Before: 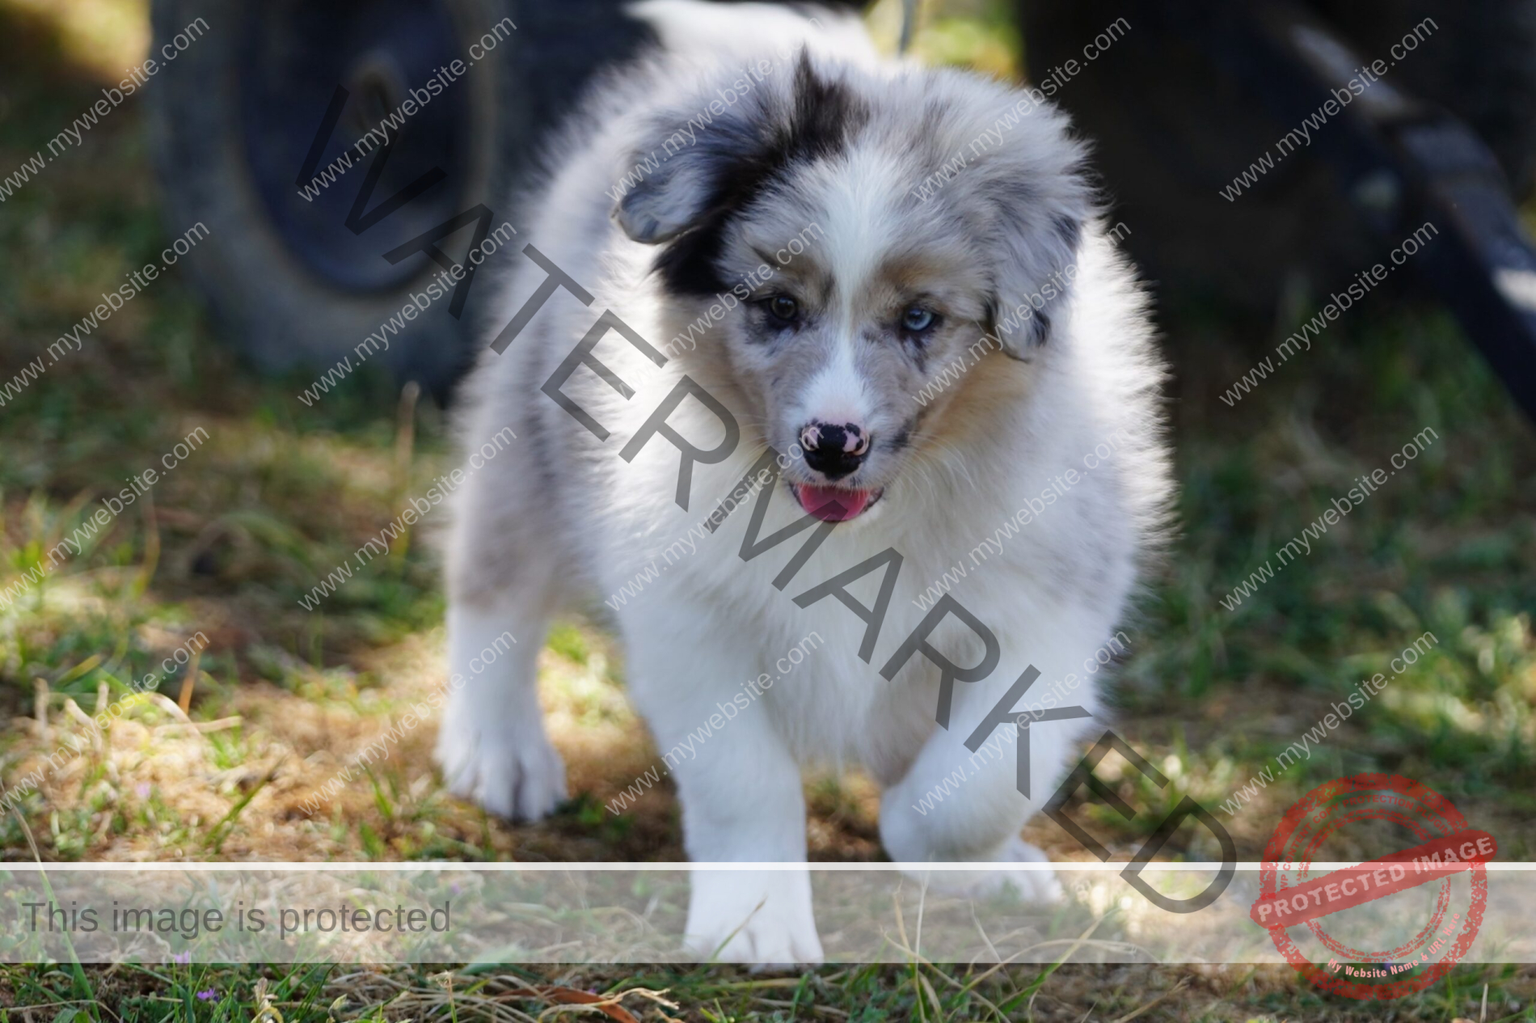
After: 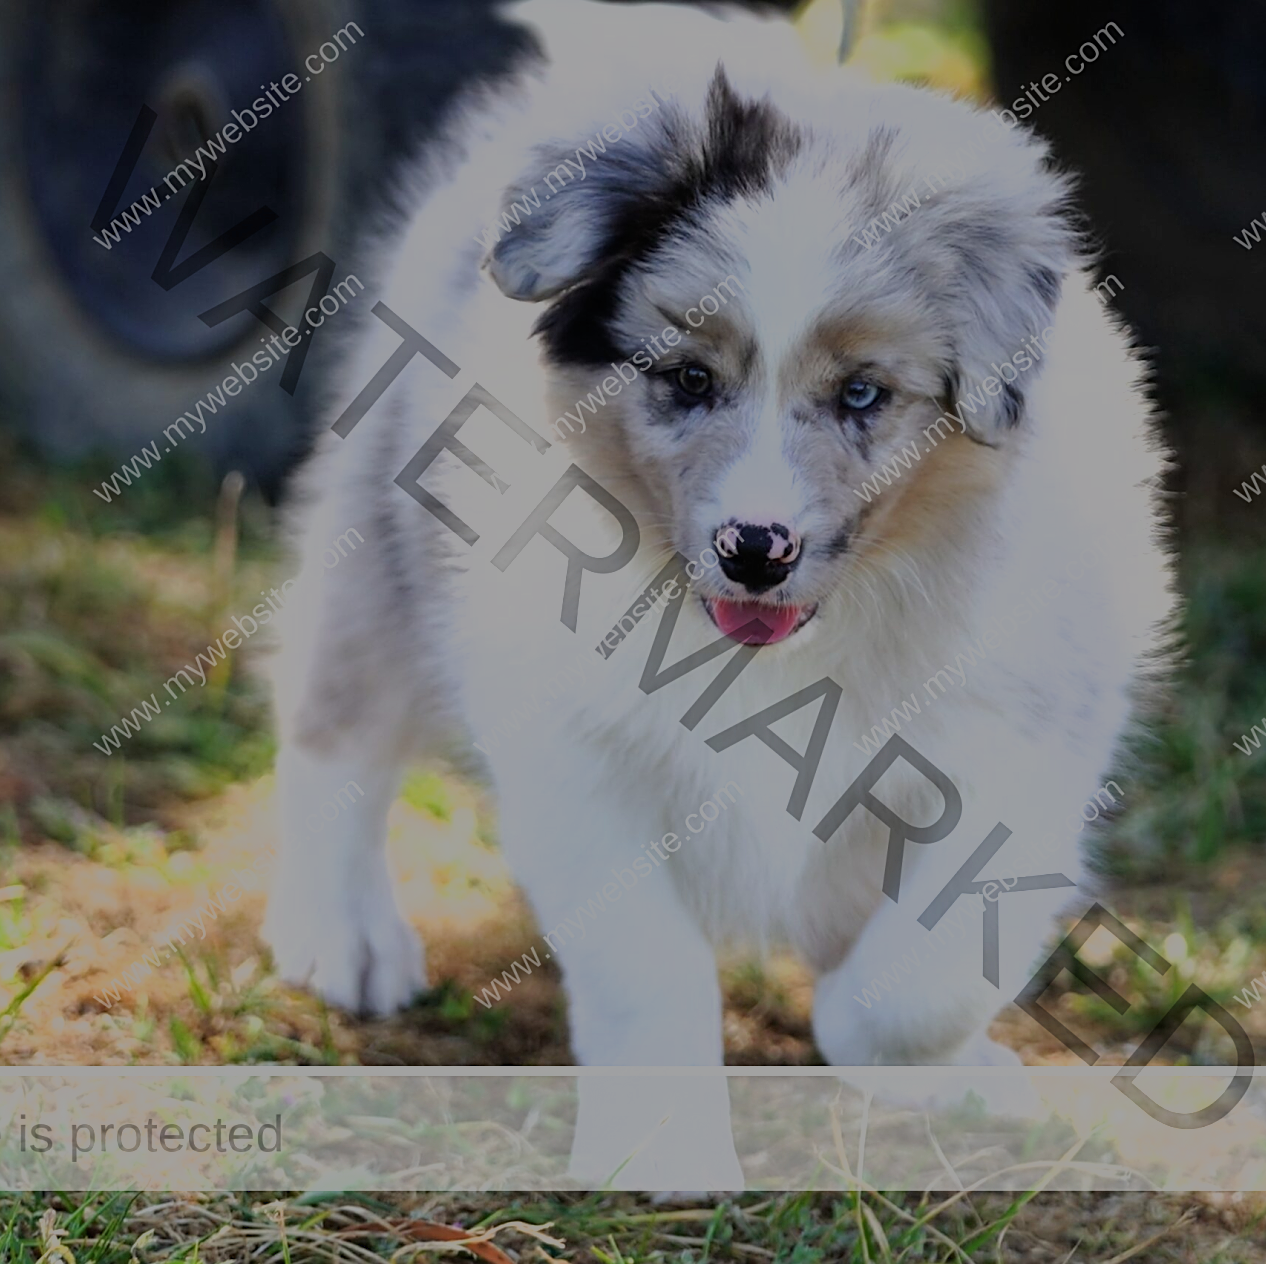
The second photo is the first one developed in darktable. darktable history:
sharpen: on, module defaults
filmic rgb: black relative exposure -13.09 EV, white relative exposure 4.04 EV, target white luminance 85.031%, hardness 6.3, latitude 41.34%, contrast 0.854, shadows ↔ highlights balance 9.05%
crop and rotate: left 14.486%, right 18.844%
